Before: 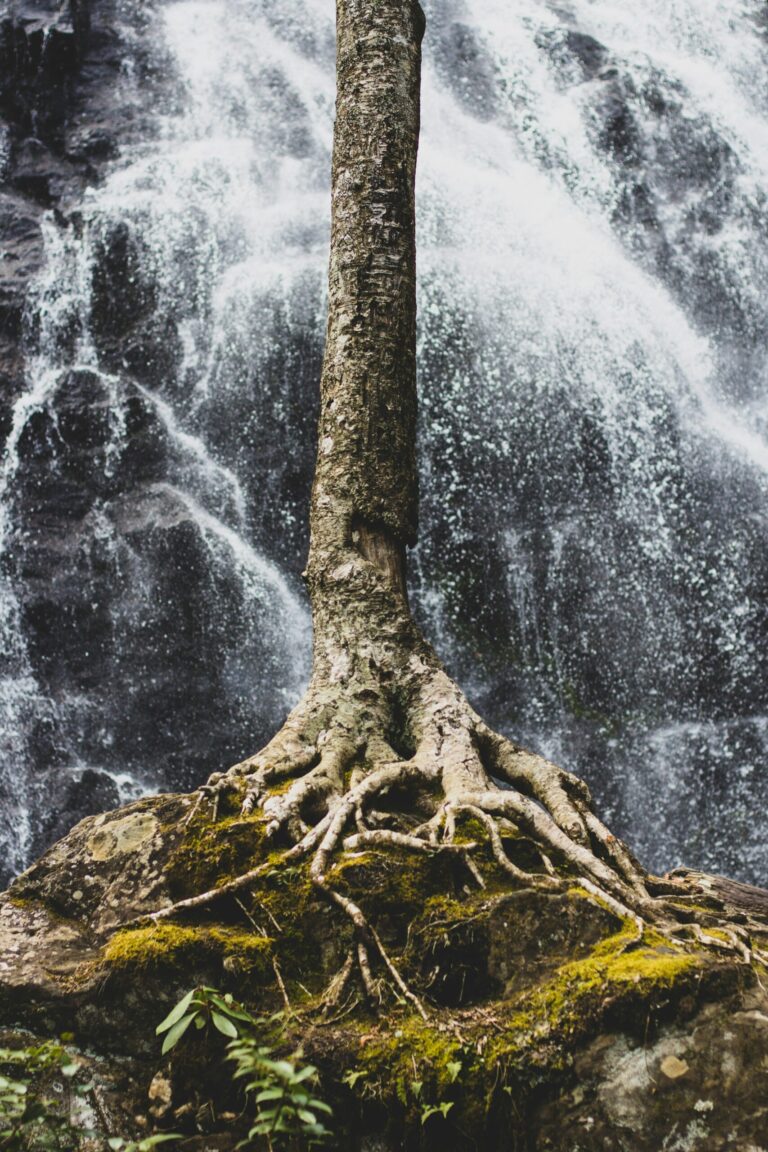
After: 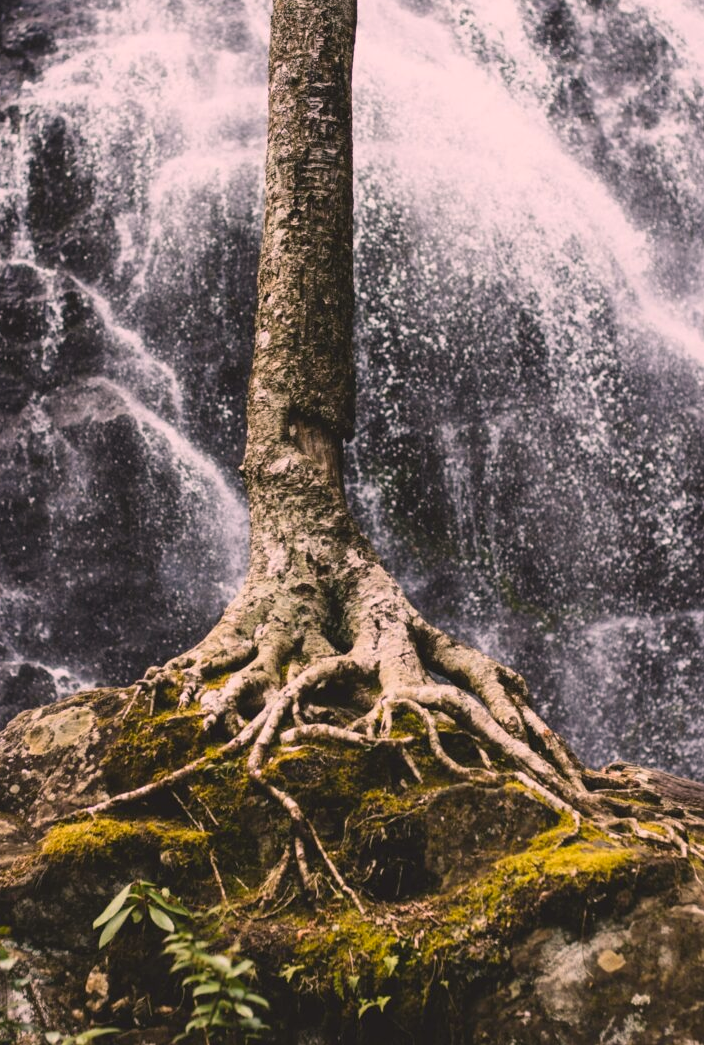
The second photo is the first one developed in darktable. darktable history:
color correction: highlights a* 14.52, highlights b* 4.84
crop and rotate: left 8.262%, top 9.226%
